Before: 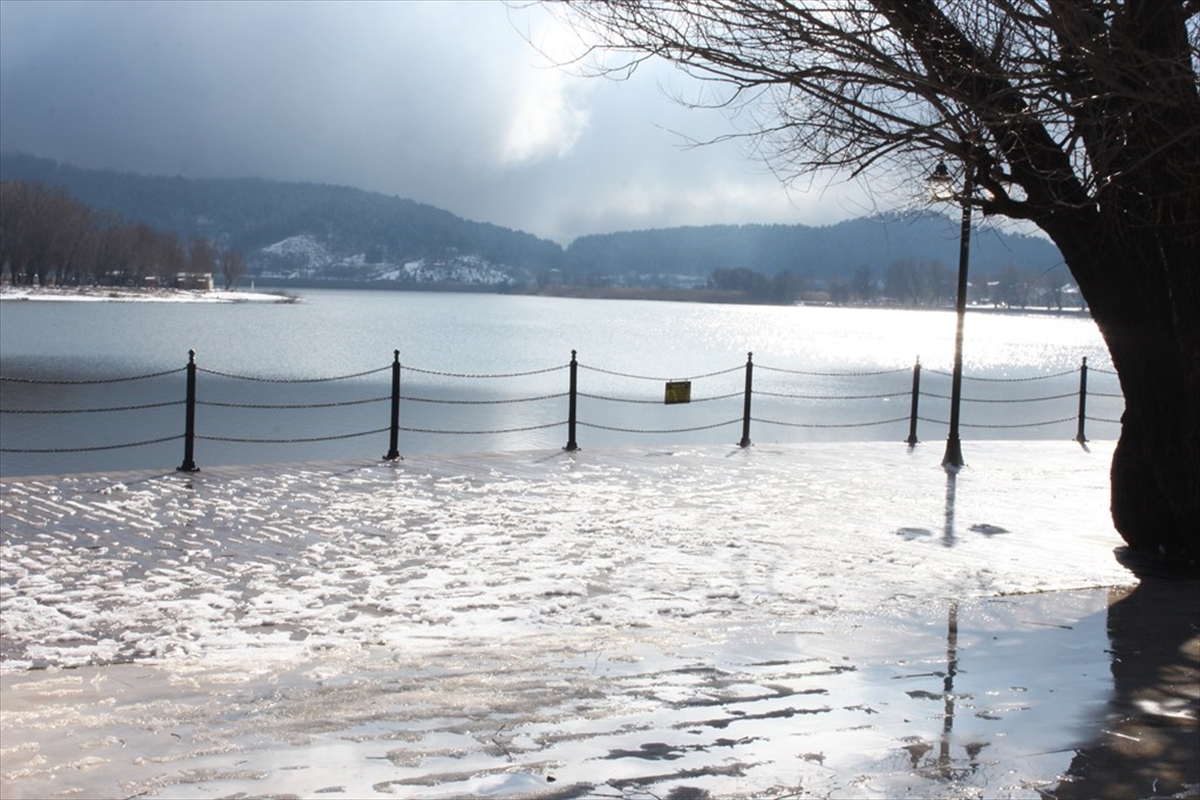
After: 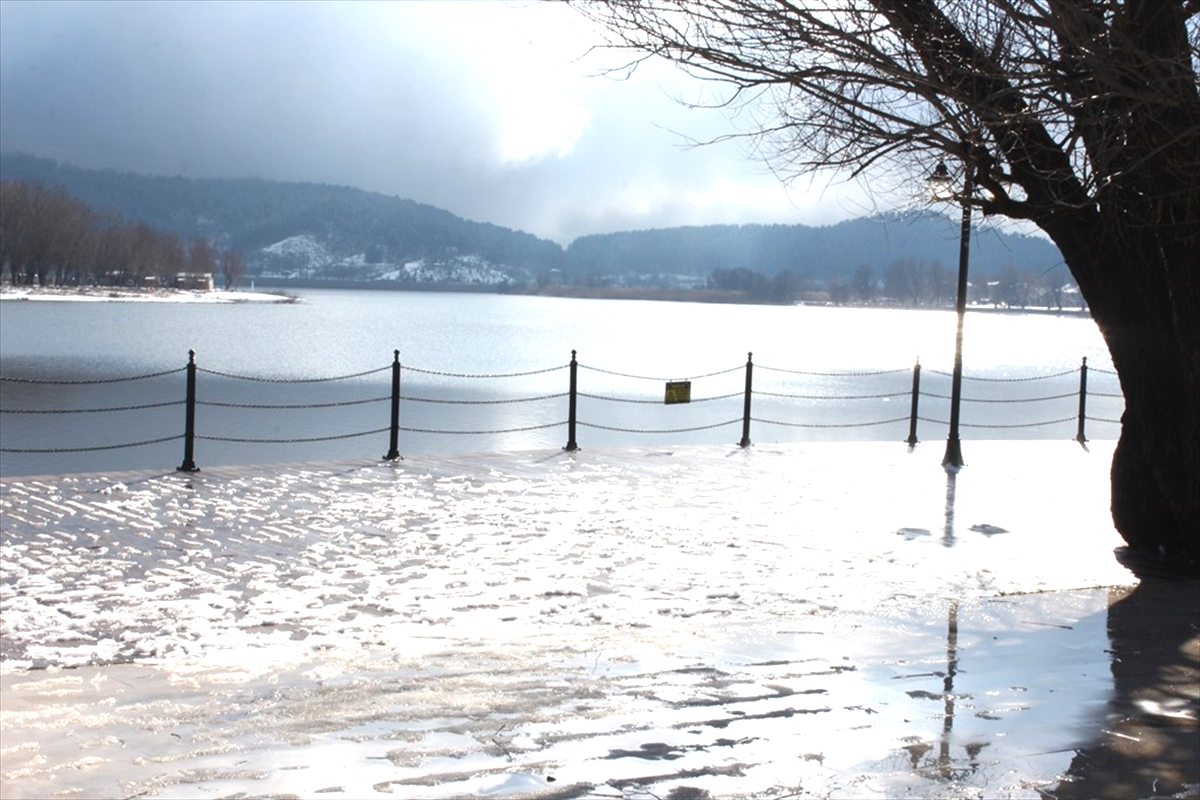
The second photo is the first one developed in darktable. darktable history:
exposure: exposure 0.486 EV, compensate highlight preservation false
